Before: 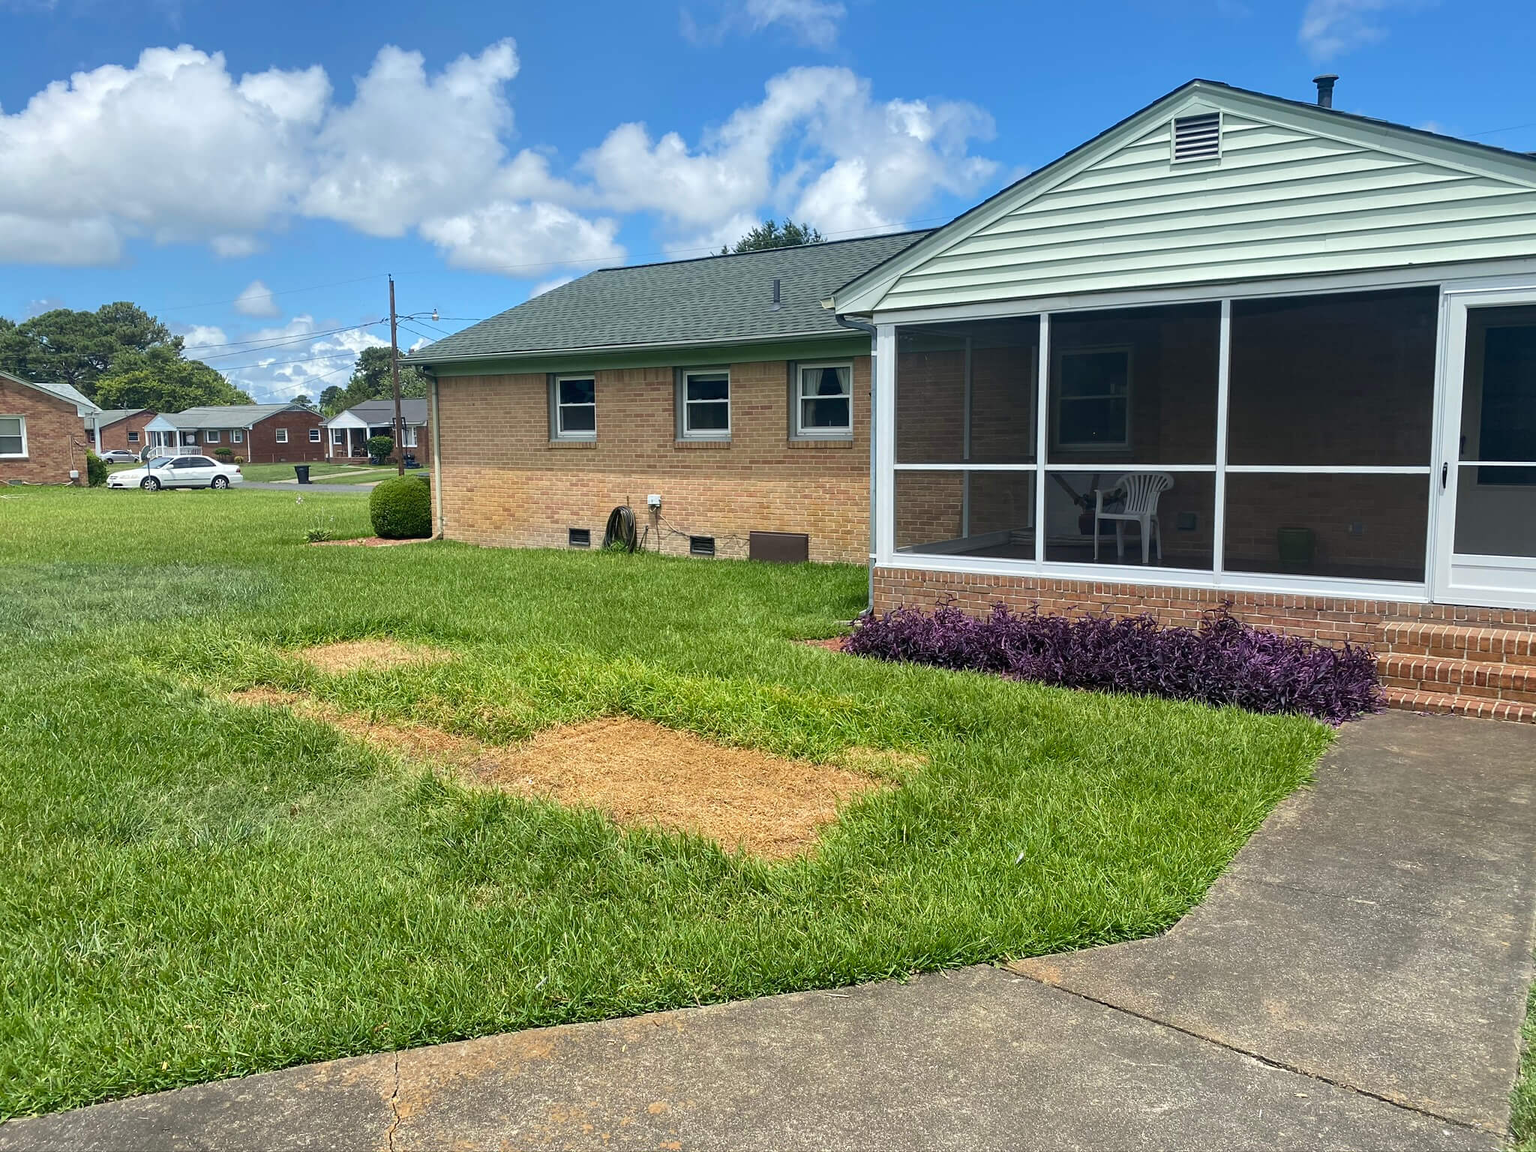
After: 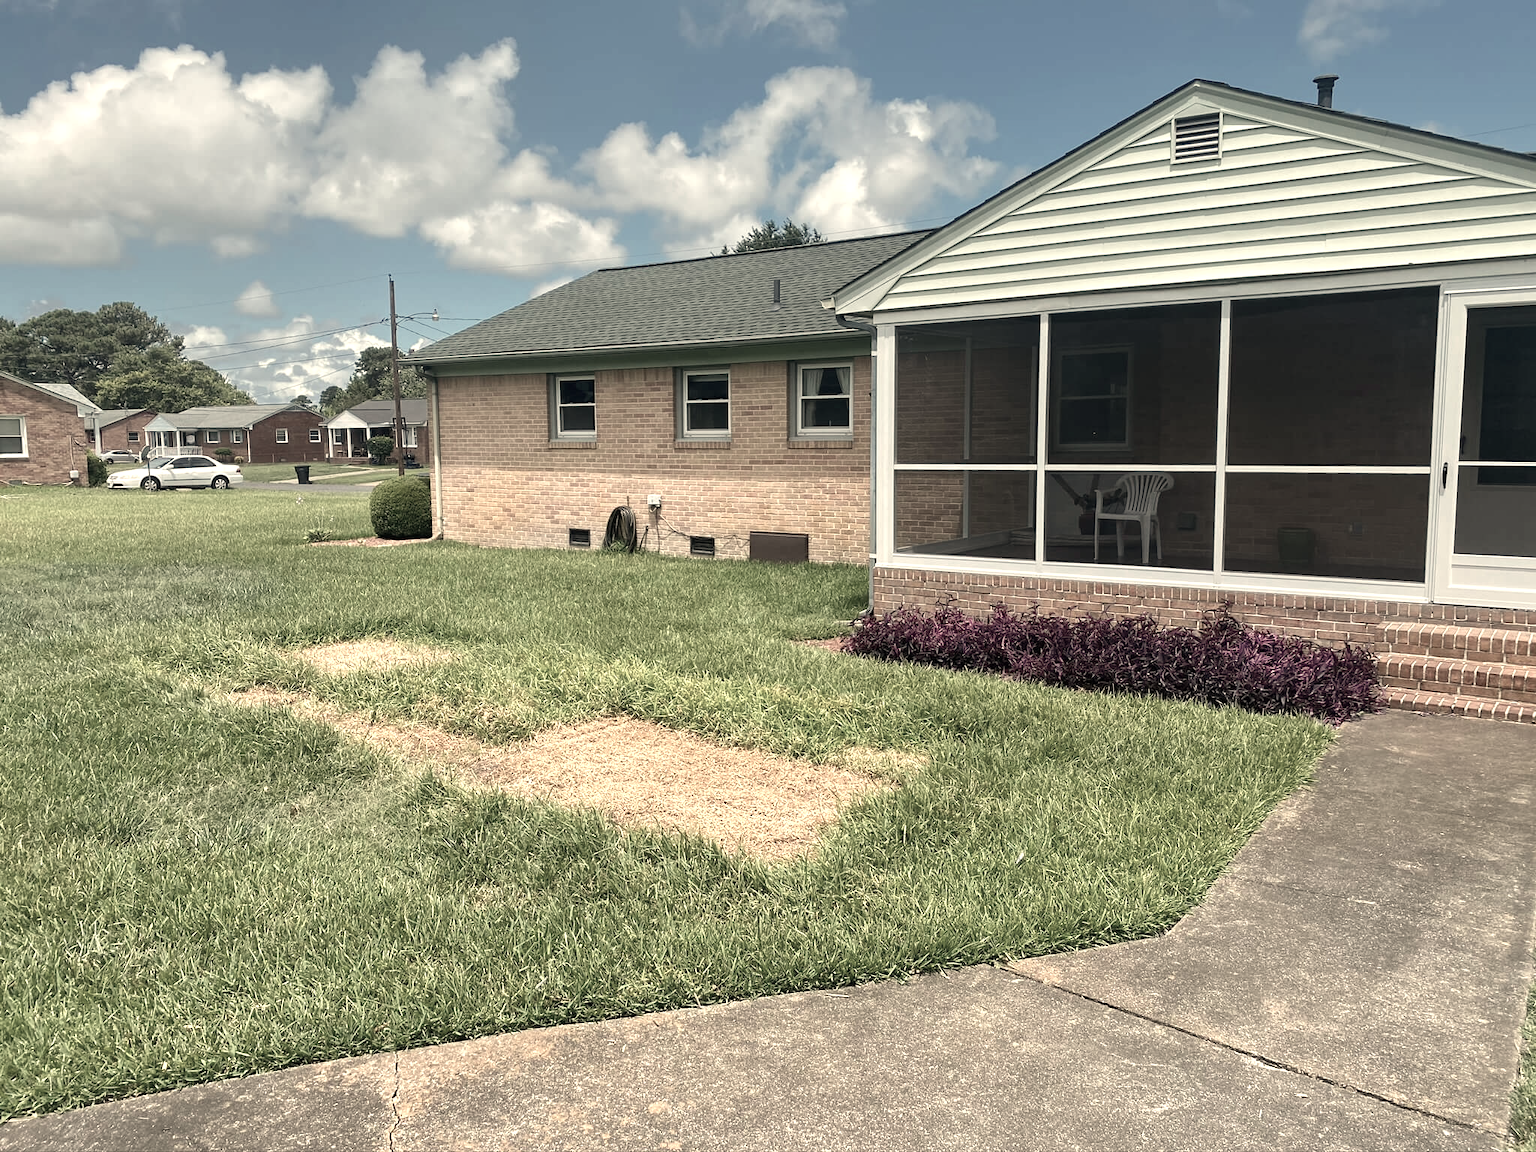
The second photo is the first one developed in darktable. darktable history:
color zones: curves: ch0 [(0, 0.6) (0.129, 0.585) (0.193, 0.596) (0.429, 0.5) (0.571, 0.5) (0.714, 0.5) (0.857, 0.5) (1, 0.6)]; ch1 [(0, 0.453) (0.112, 0.245) (0.213, 0.252) (0.429, 0.233) (0.571, 0.231) (0.683, 0.242) (0.857, 0.296) (1, 0.453)]
white balance: red 1.123, blue 0.83
